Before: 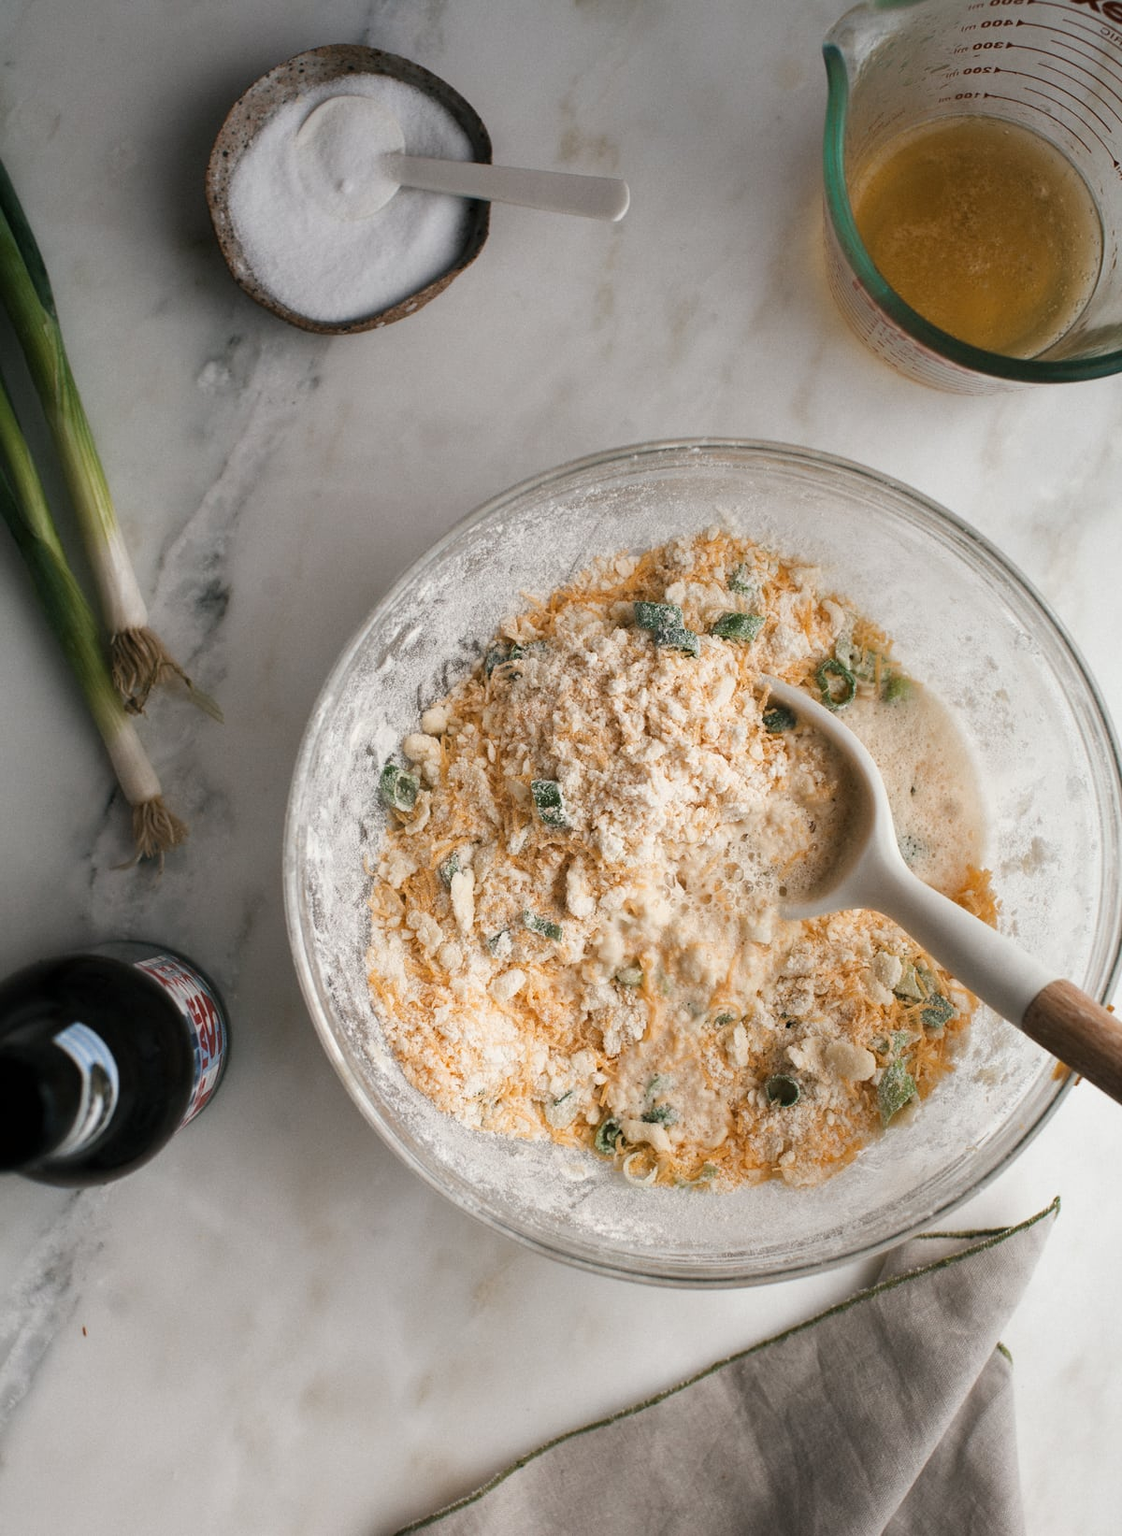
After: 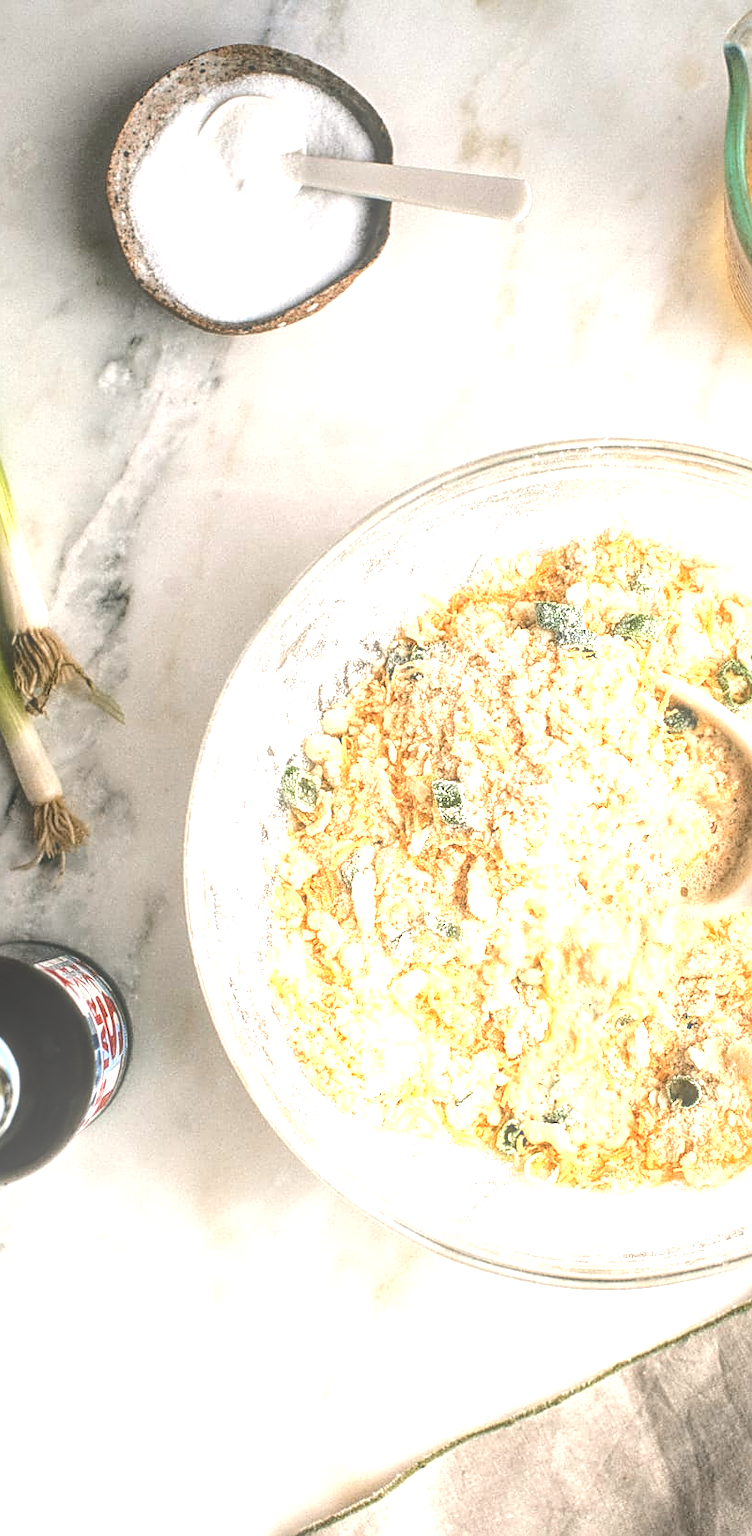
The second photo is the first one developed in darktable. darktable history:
sharpen: on, module defaults
crop and rotate: left 8.87%, right 24.05%
tone curve: curves: ch0 [(0, 0.01) (0.058, 0.039) (0.159, 0.117) (0.282, 0.327) (0.45, 0.534) (0.676, 0.751) (0.89, 0.919) (1, 1)]; ch1 [(0, 0) (0.094, 0.081) (0.285, 0.299) (0.385, 0.403) (0.447, 0.455) (0.495, 0.496) (0.544, 0.552) (0.589, 0.612) (0.722, 0.728) (1, 1)]; ch2 [(0, 0) (0.257, 0.217) (0.43, 0.421) (0.498, 0.507) (0.531, 0.544) (0.56, 0.579) (0.625, 0.642) (1, 1)], color space Lab, independent channels, preserve colors none
exposure: exposure -0.109 EV, compensate exposure bias true, compensate highlight preservation false
levels: gray 59.39%, levels [0.012, 0.367, 0.697]
tone equalizer: on, module defaults
local contrast: highlights 72%, shadows 18%, midtone range 0.19
